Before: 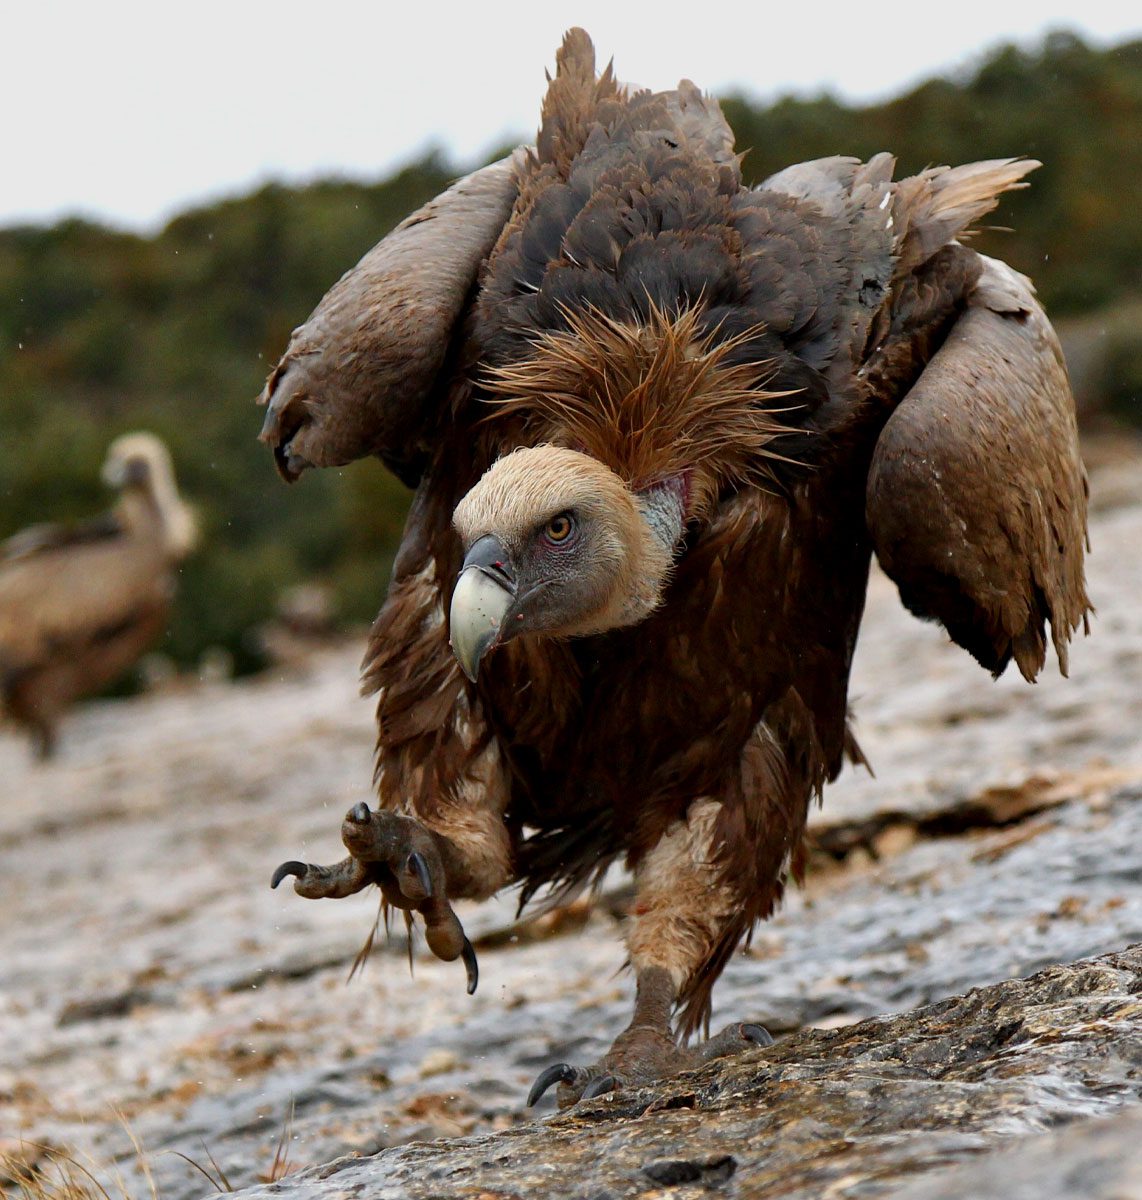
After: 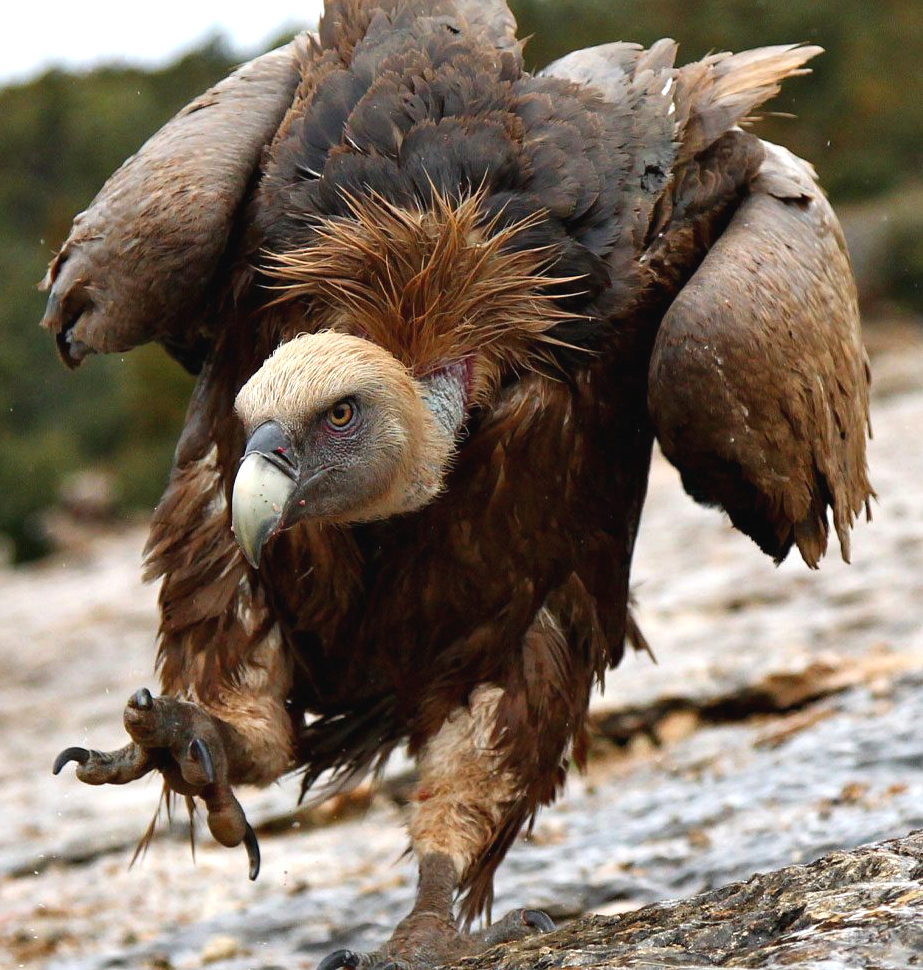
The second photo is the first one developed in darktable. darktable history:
crop: left 19.159%, top 9.58%, bottom 9.58%
exposure: black level correction -0.002, exposure 0.54 EV, compensate highlight preservation false
